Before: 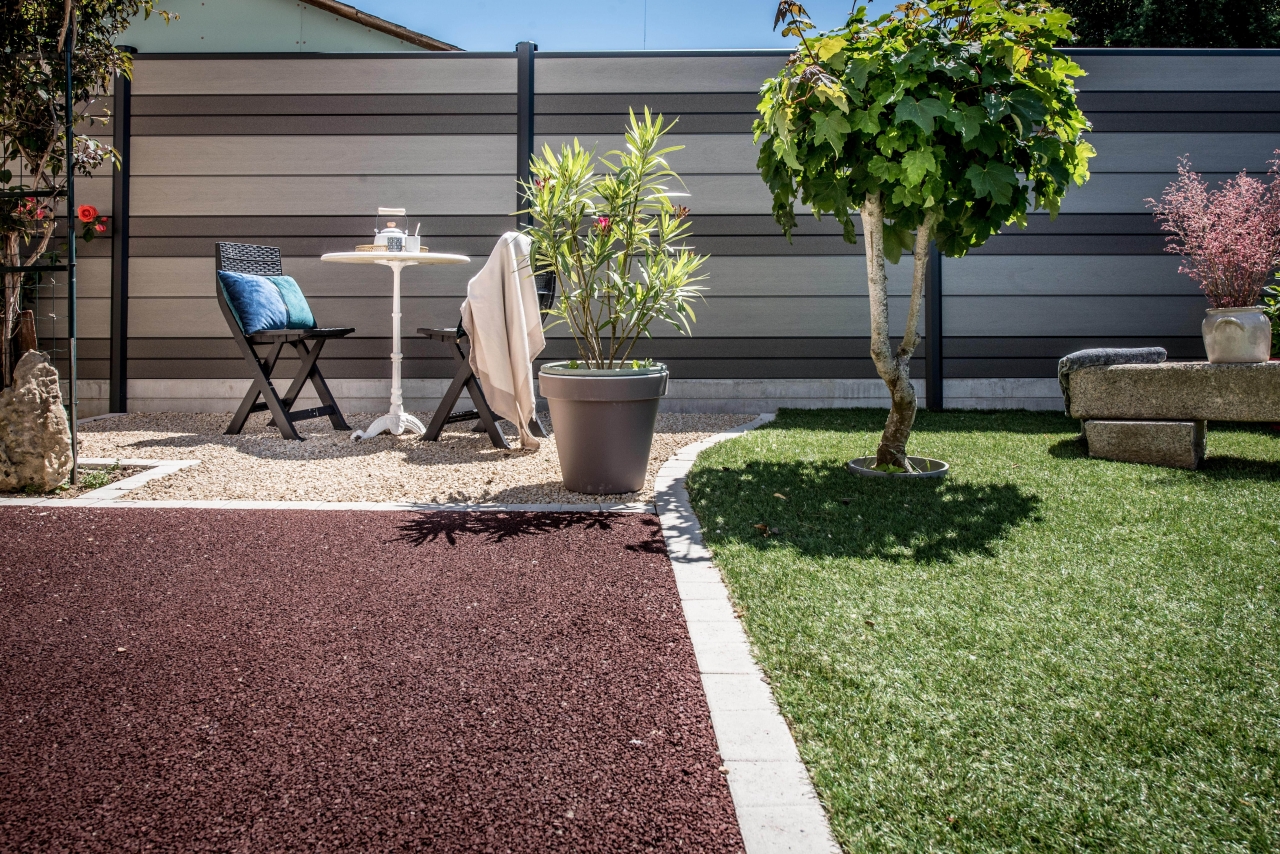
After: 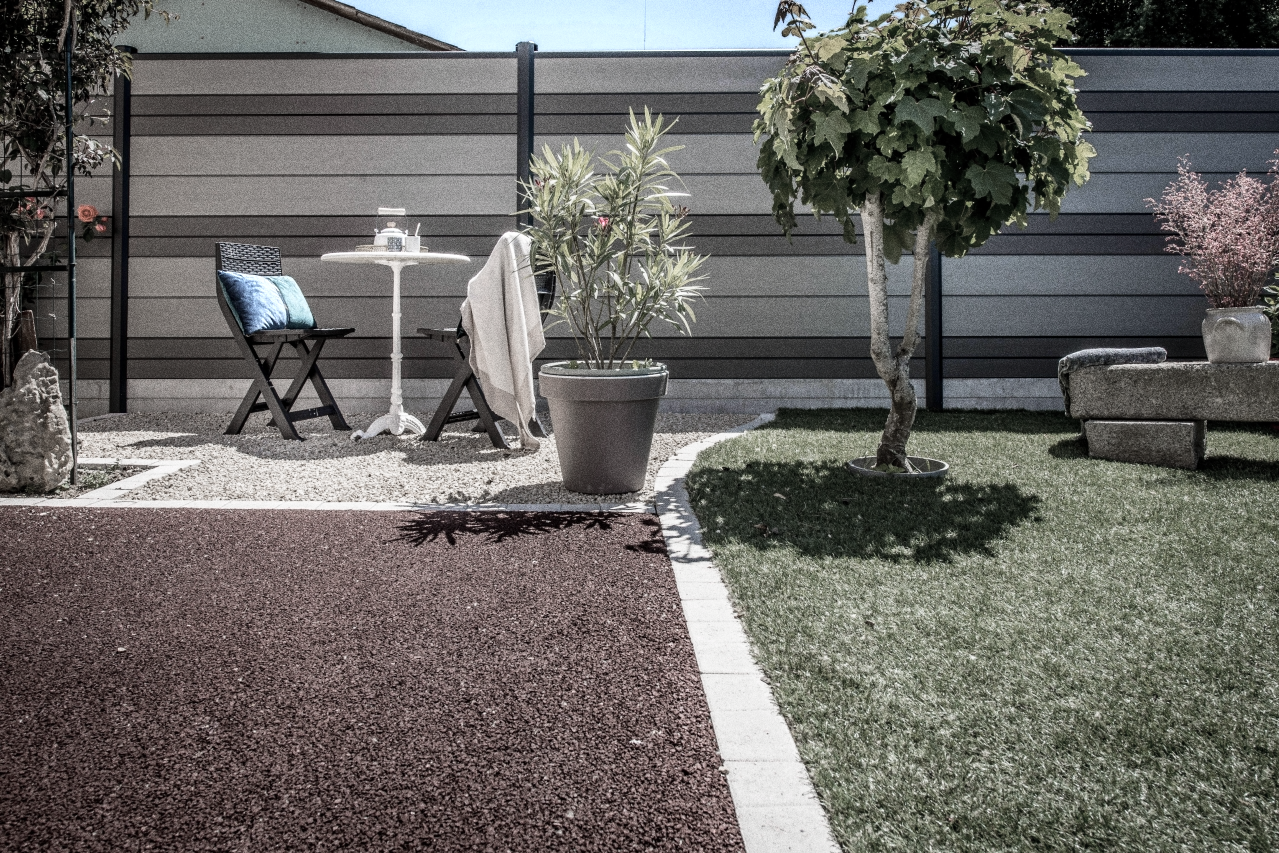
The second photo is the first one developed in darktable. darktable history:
color zones: curves: ch0 [(0, 0.613) (0.01, 0.613) (0.245, 0.448) (0.498, 0.529) (0.642, 0.665) (0.879, 0.777) (0.99, 0.613)]; ch1 [(0, 0.272) (0.219, 0.127) (0.724, 0.346)]
grain: coarseness 0.09 ISO, strength 40%
